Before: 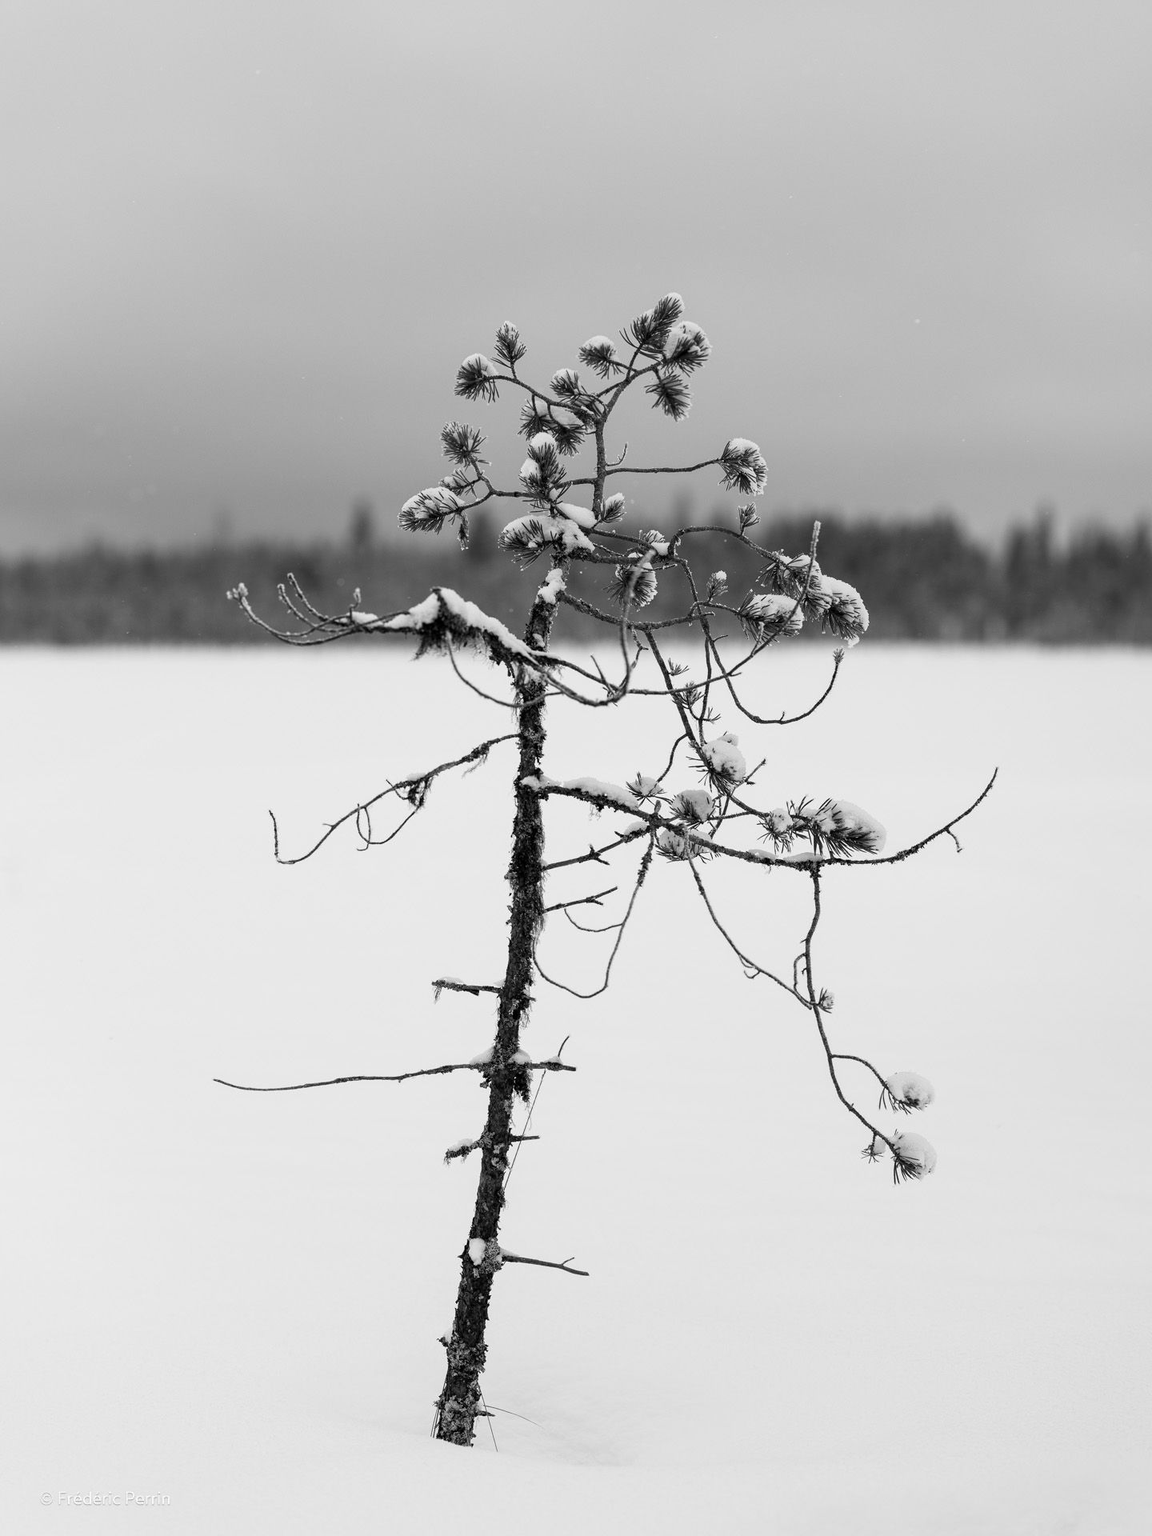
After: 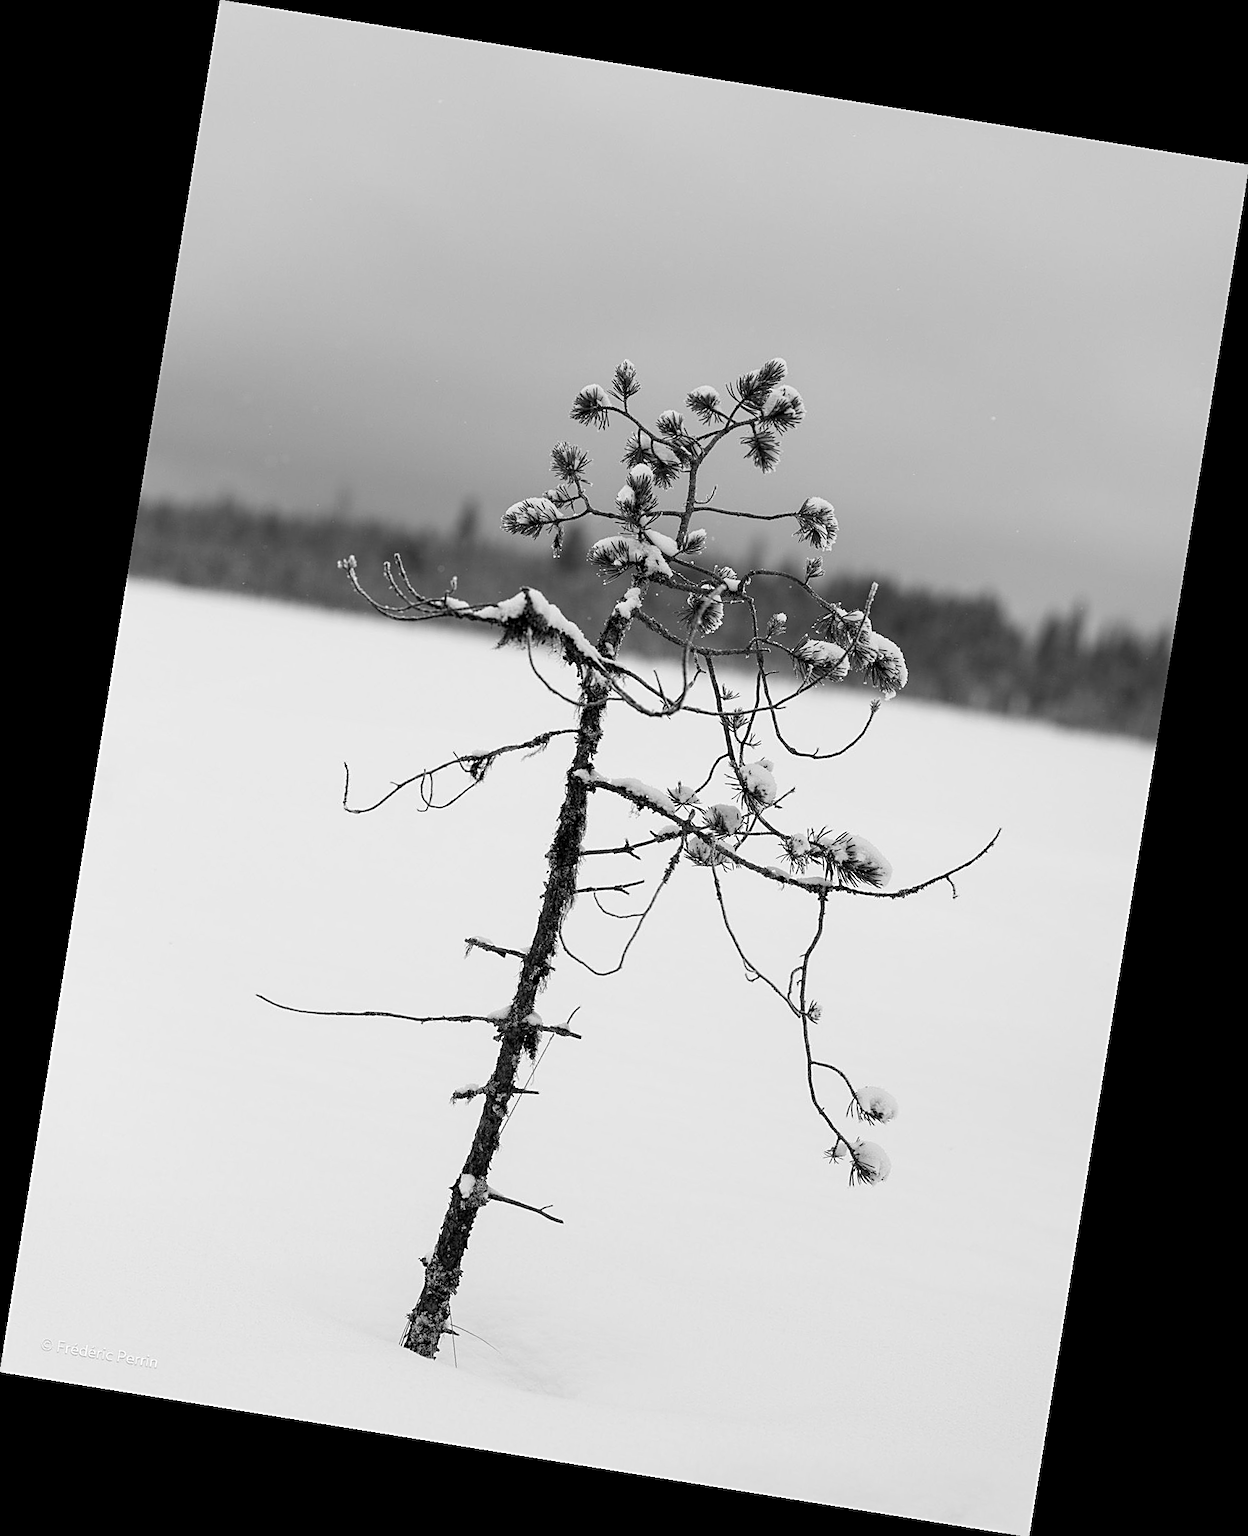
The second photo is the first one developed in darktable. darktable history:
rotate and perspective: rotation 9.12°, automatic cropping off
sharpen: on, module defaults
